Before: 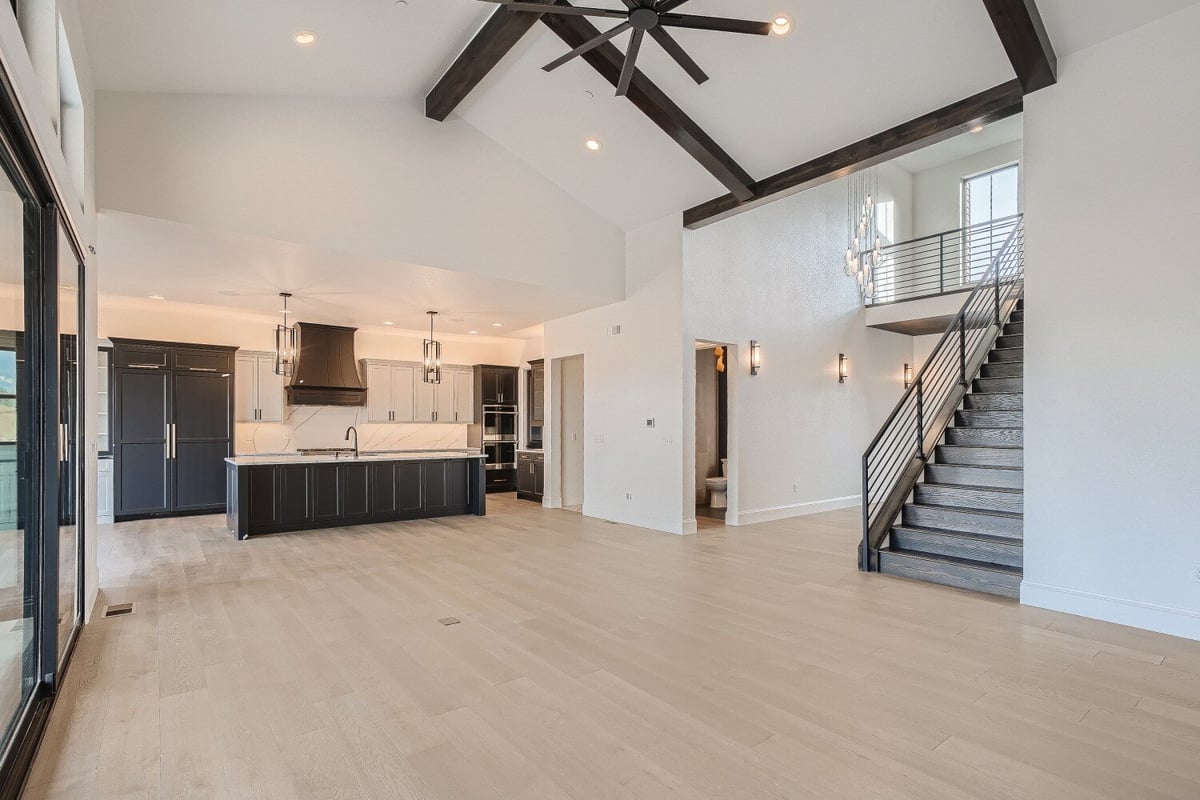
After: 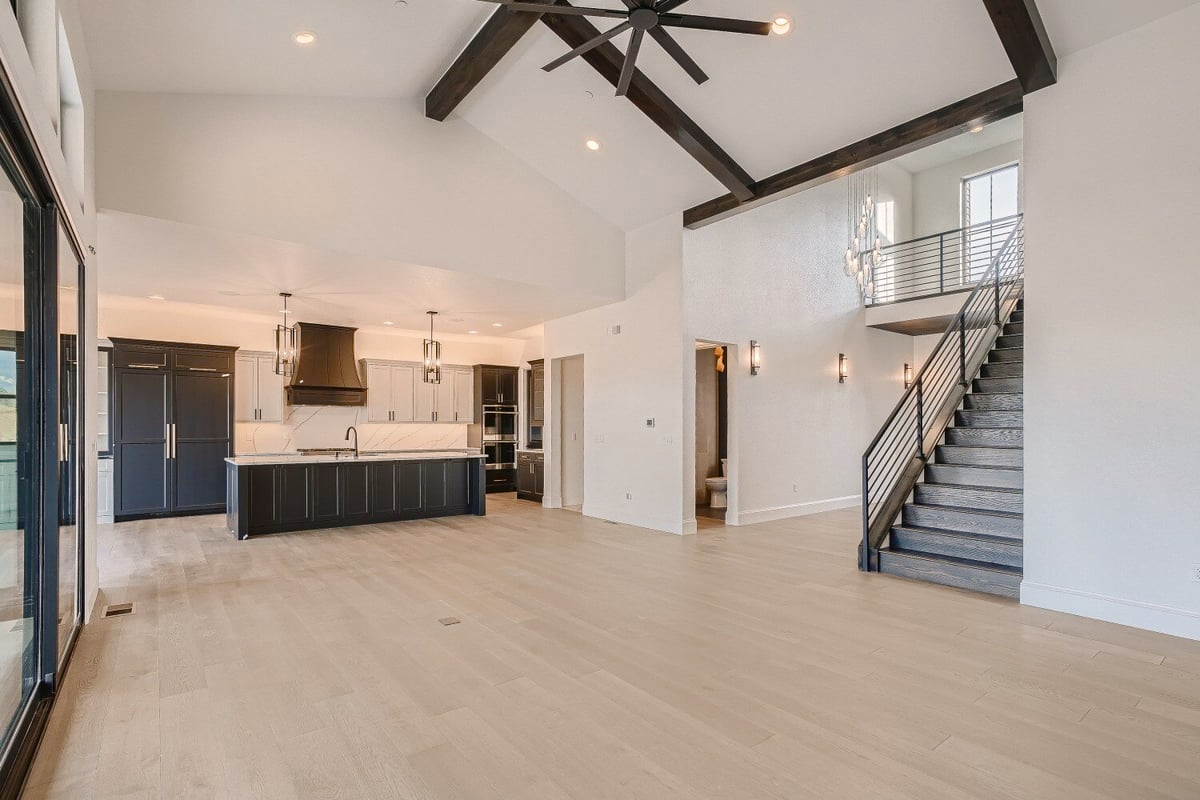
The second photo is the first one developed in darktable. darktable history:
color balance rgb: highlights gain › chroma 1.575%, highlights gain › hue 55.24°, perceptual saturation grading › global saturation 20%, perceptual saturation grading › highlights -49.328%, perceptual saturation grading › shadows 24.203%, global vibrance 20%
